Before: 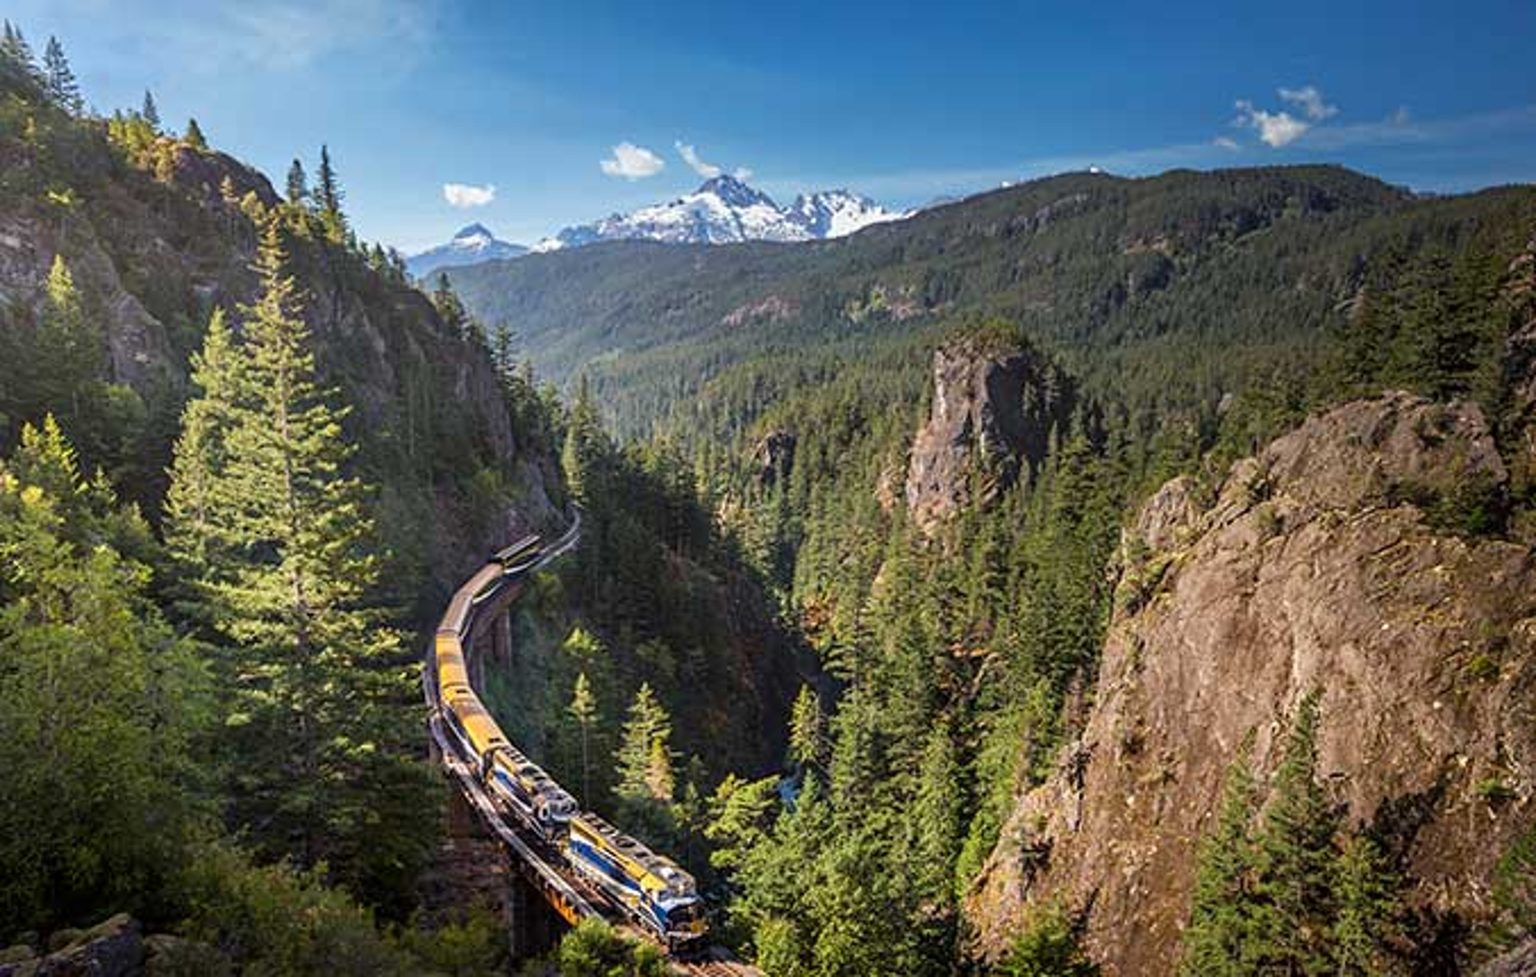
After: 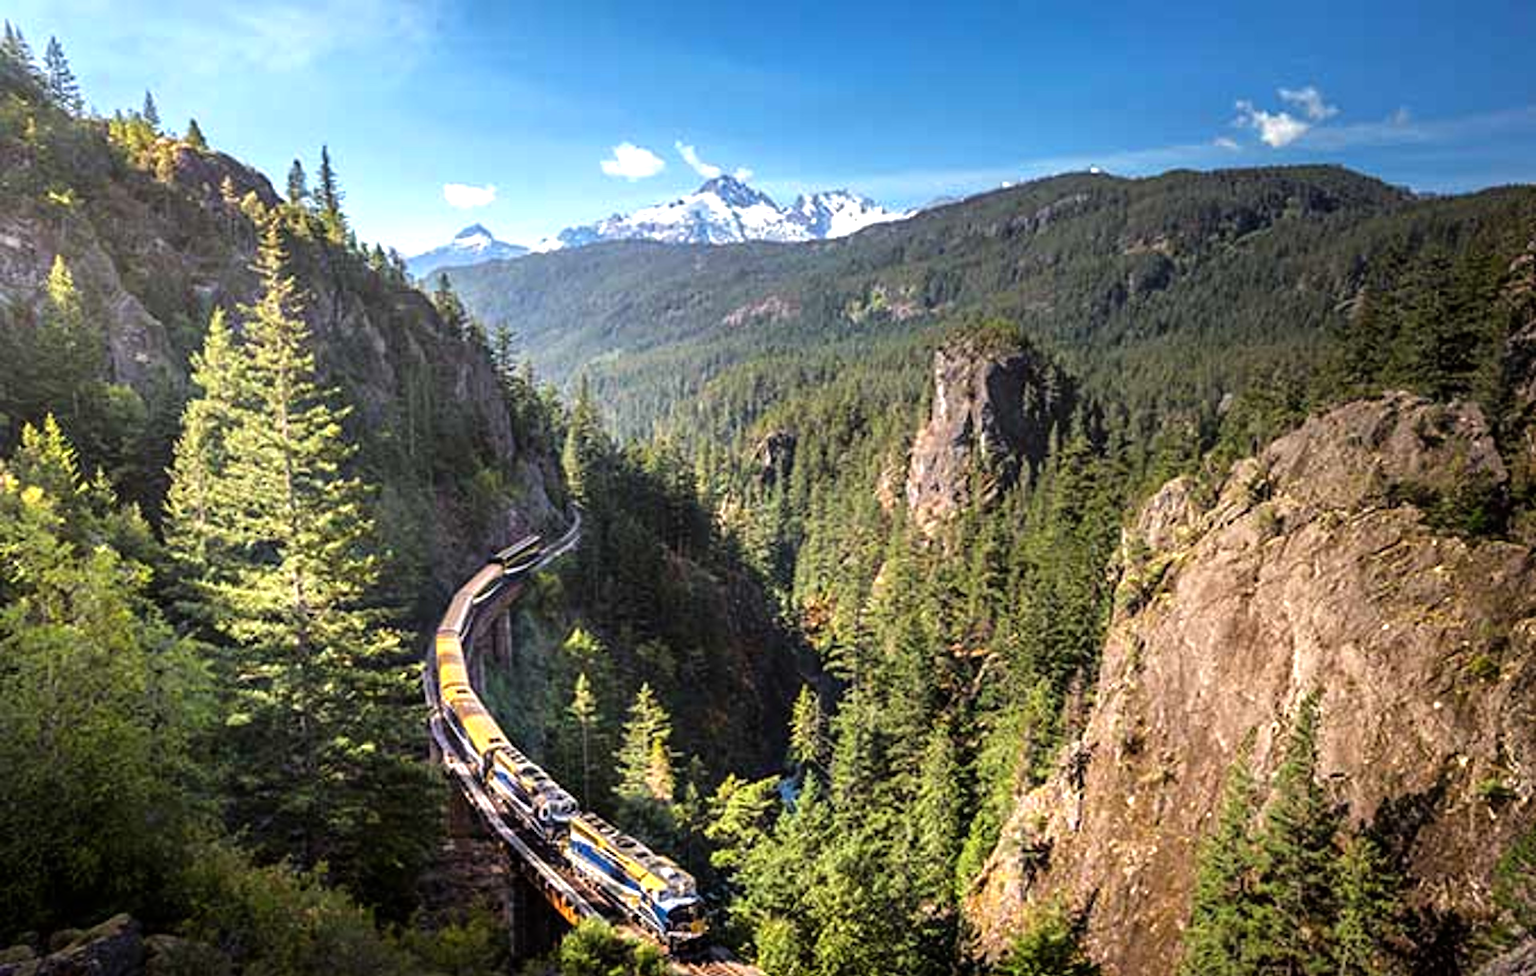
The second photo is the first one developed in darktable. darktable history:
tone equalizer: -8 EV -0.766 EV, -7 EV -0.679 EV, -6 EV -0.571 EV, -5 EV -0.366 EV, -3 EV 0.367 EV, -2 EV 0.6 EV, -1 EV 0.674 EV, +0 EV 0.748 EV
